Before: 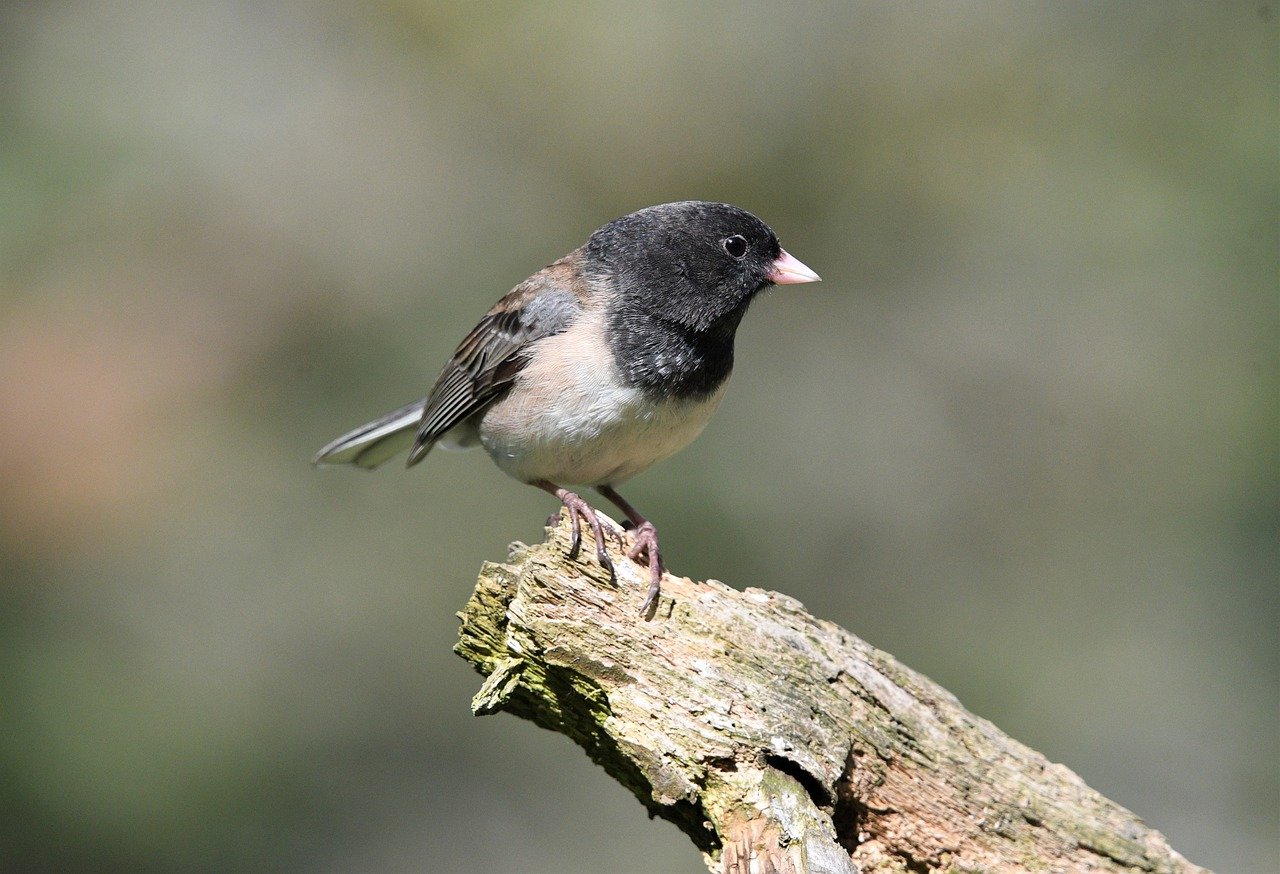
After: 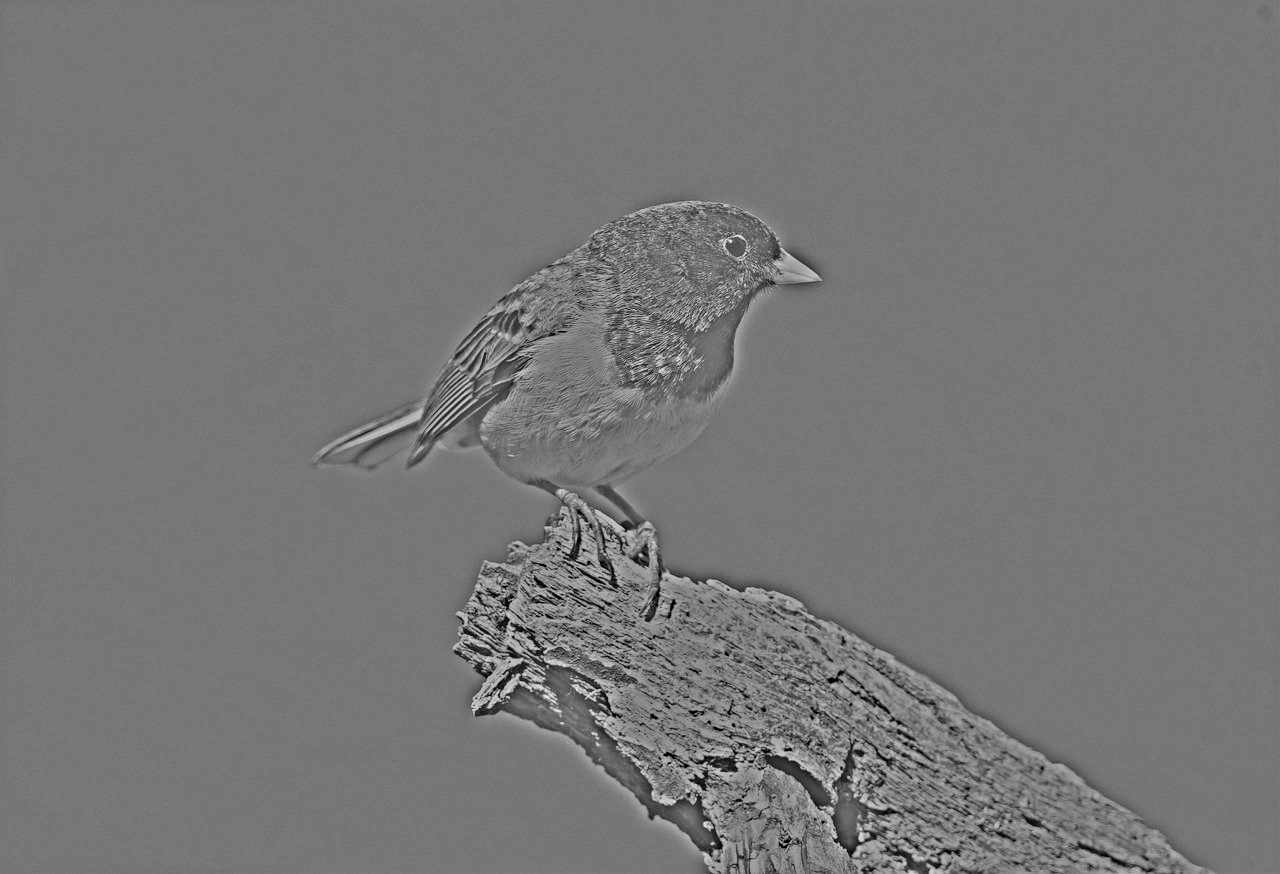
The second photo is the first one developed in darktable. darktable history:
highpass: sharpness 25.84%, contrast boost 14.94%
filmic rgb: black relative exposure -5 EV, hardness 2.88, contrast 1.3, highlights saturation mix -30%
contrast brightness saturation: contrast 0.14
local contrast: highlights 40%, shadows 60%, detail 136%, midtone range 0.514
monochrome: a 16.01, b -2.65, highlights 0.52
